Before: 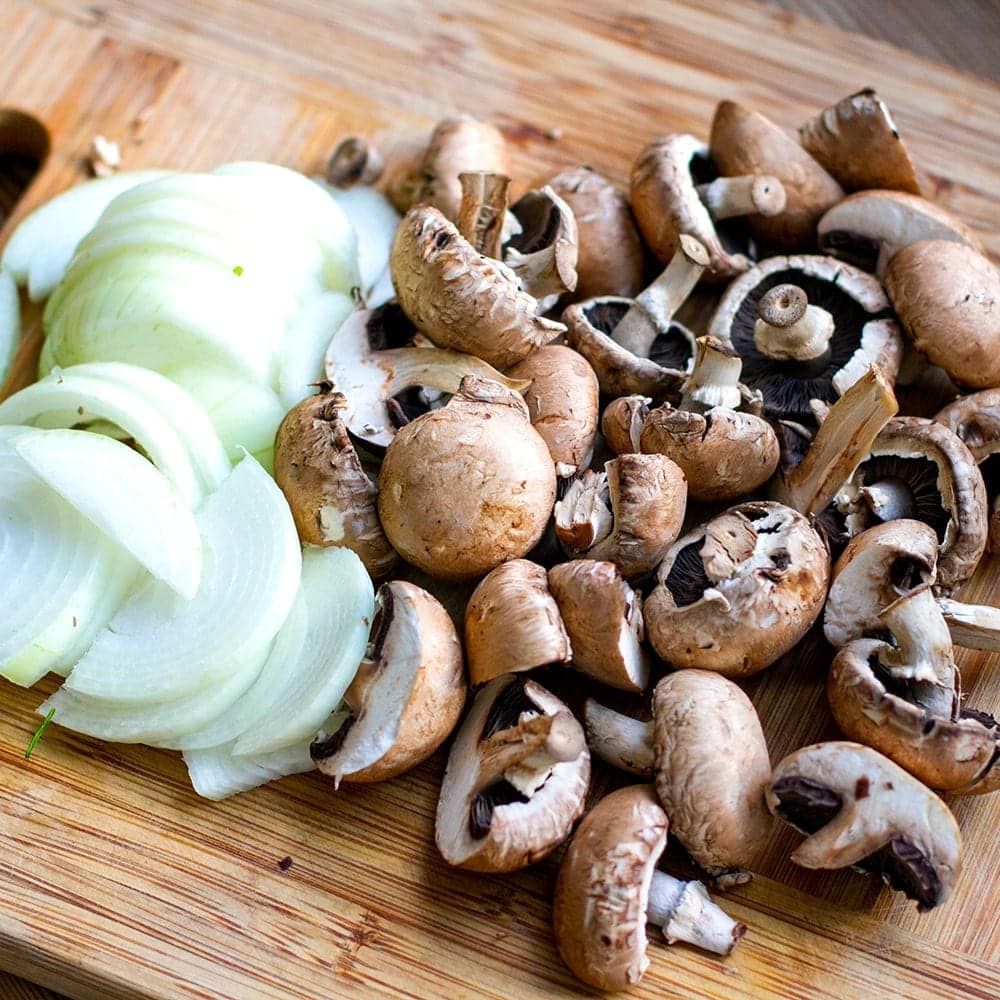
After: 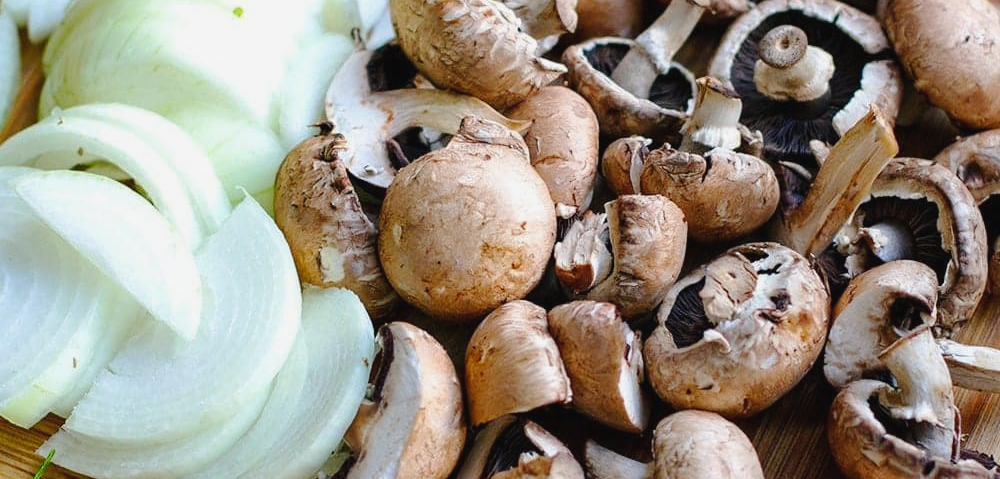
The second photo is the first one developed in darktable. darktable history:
crop and rotate: top 25.944%, bottom 26.146%
tone curve: curves: ch0 [(0, 0.026) (0.175, 0.178) (0.463, 0.502) (0.796, 0.764) (1, 0.961)]; ch1 [(0, 0) (0.437, 0.398) (0.469, 0.472) (0.505, 0.504) (0.553, 0.552) (1, 1)]; ch2 [(0, 0) (0.505, 0.495) (0.579, 0.579) (1, 1)], preserve colors none
